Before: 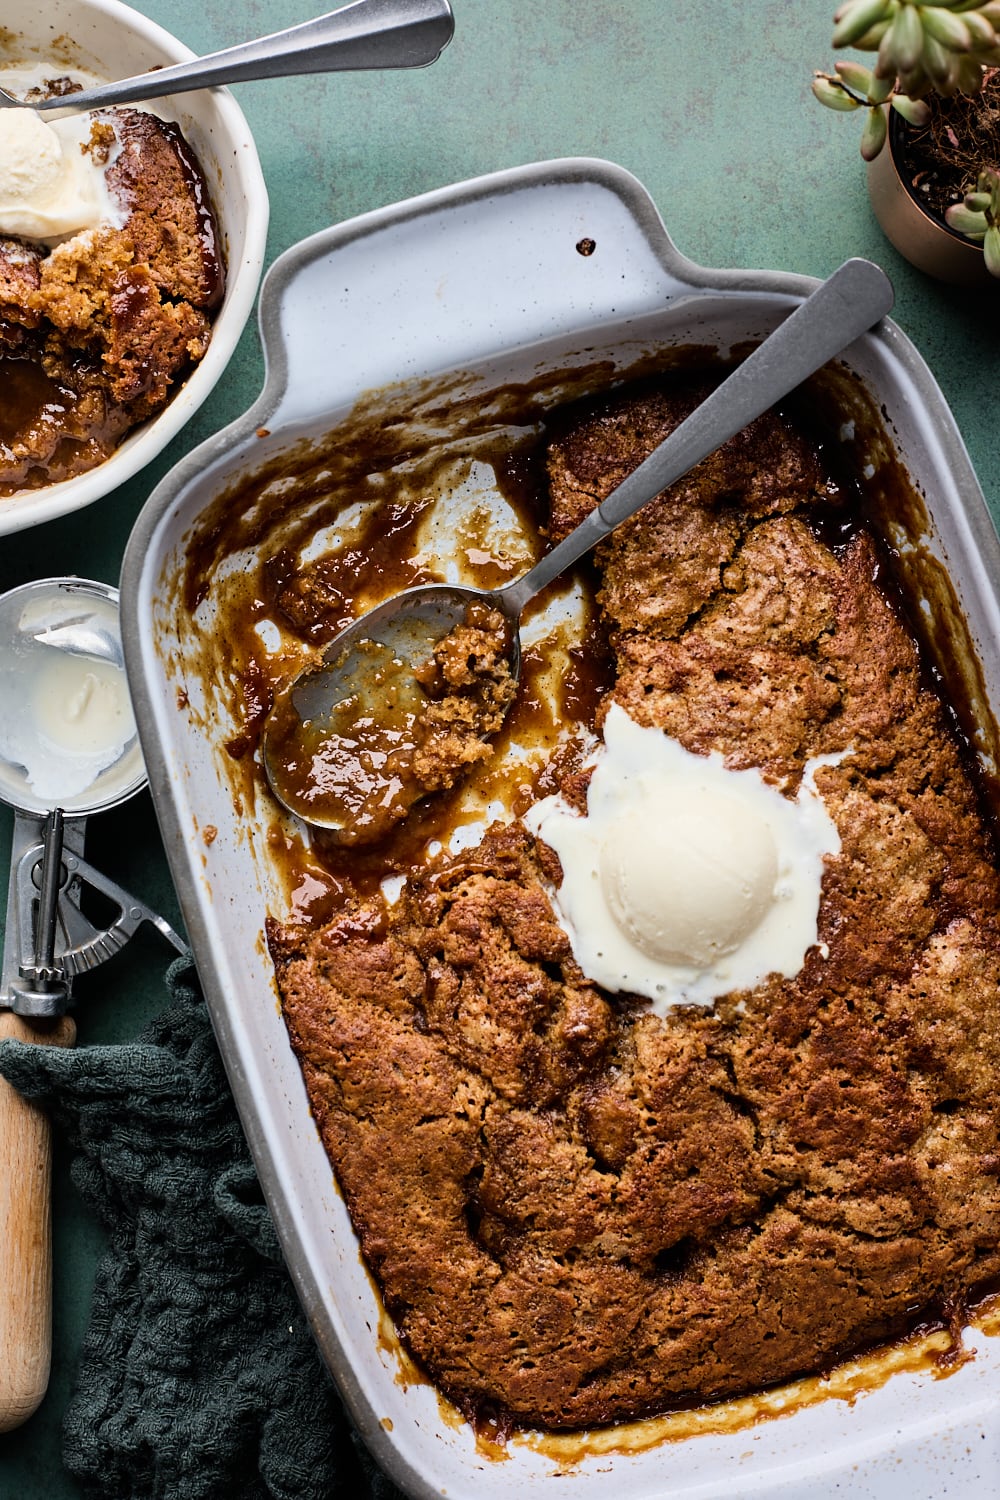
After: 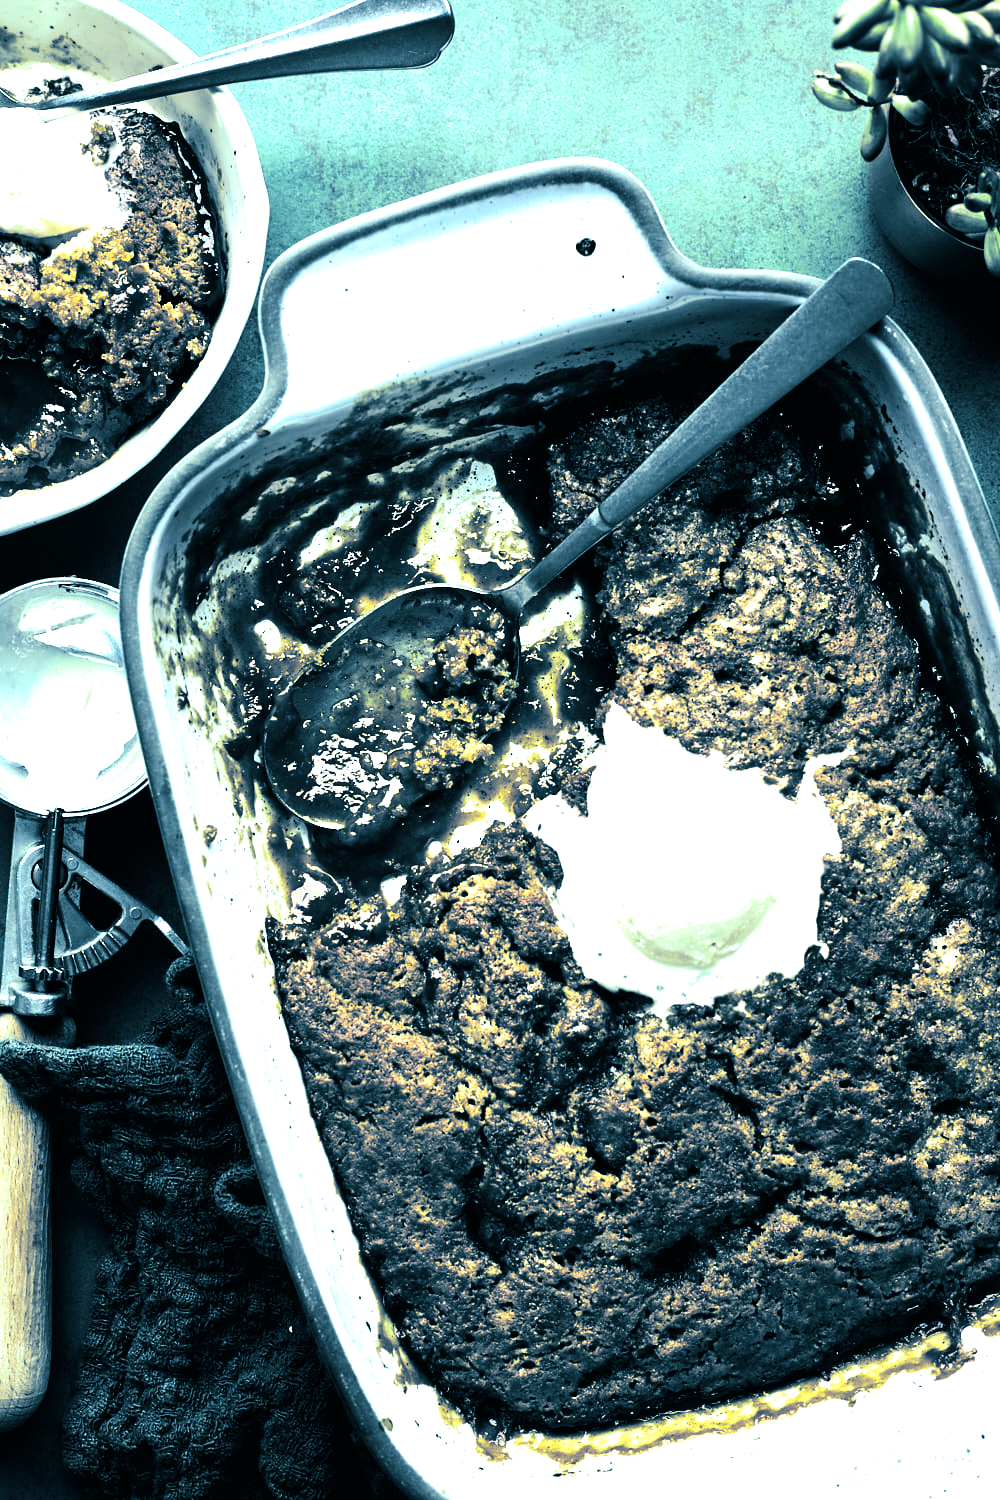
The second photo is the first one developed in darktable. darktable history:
color balance: mode lift, gamma, gain (sRGB), lift [0.997, 0.979, 1.021, 1.011], gamma [1, 1.084, 0.916, 0.998], gain [1, 0.87, 1.13, 1.101], contrast 4.55%, contrast fulcrum 38.24%, output saturation 104.09%
split-toning: shadows › hue 212.4°, balance -70
tone equalizer: -8 EV -1.08 EV, -7 EV -1.01 EV, -6 EV -0.867 EV, -5 EV -0.578 EV, -3 EV 0.578 EV, -2 EV 0.867 EV, -1 EV 1.01 EV, +0 EV 1.08 EV, edges refinement/feathering 500, mask exposure compensation -1.57 EV, preserve details no
